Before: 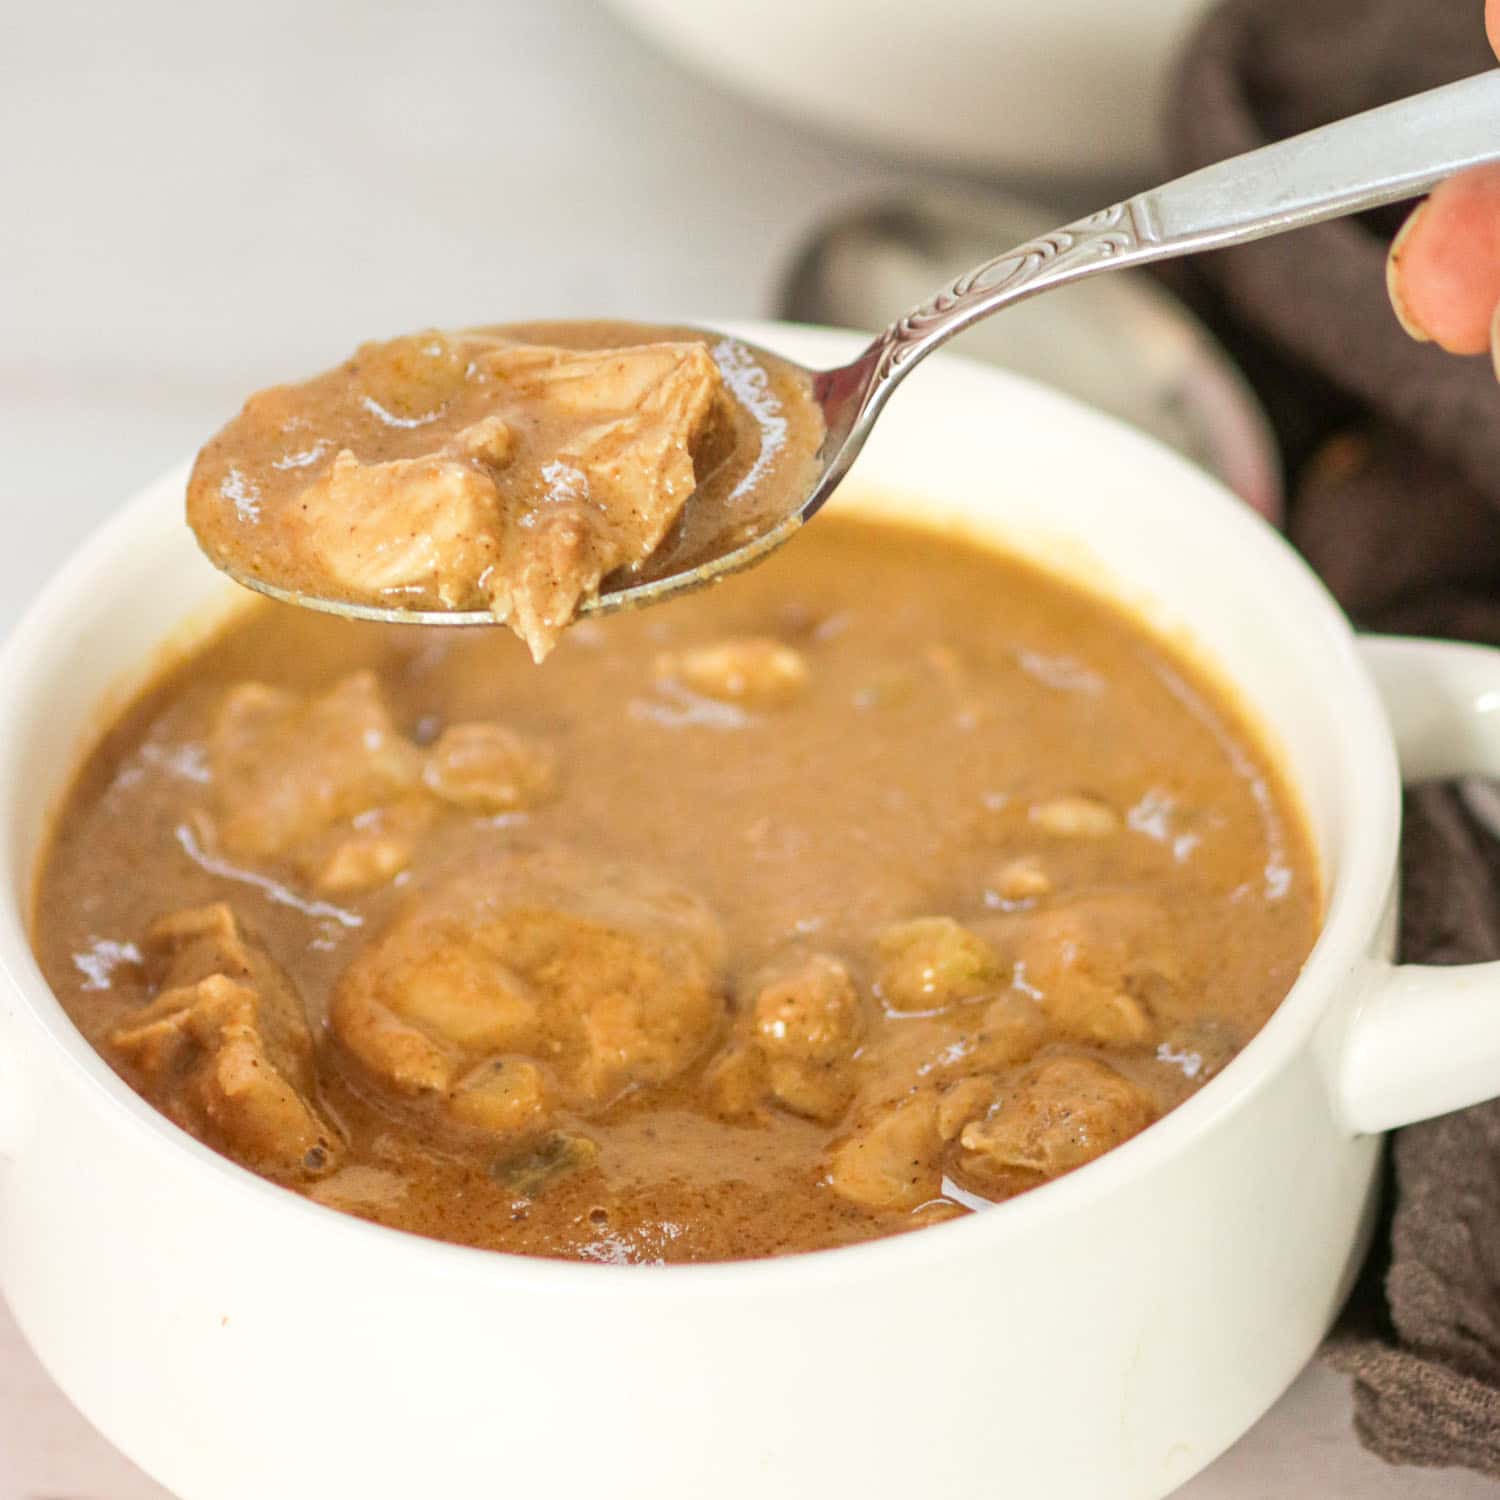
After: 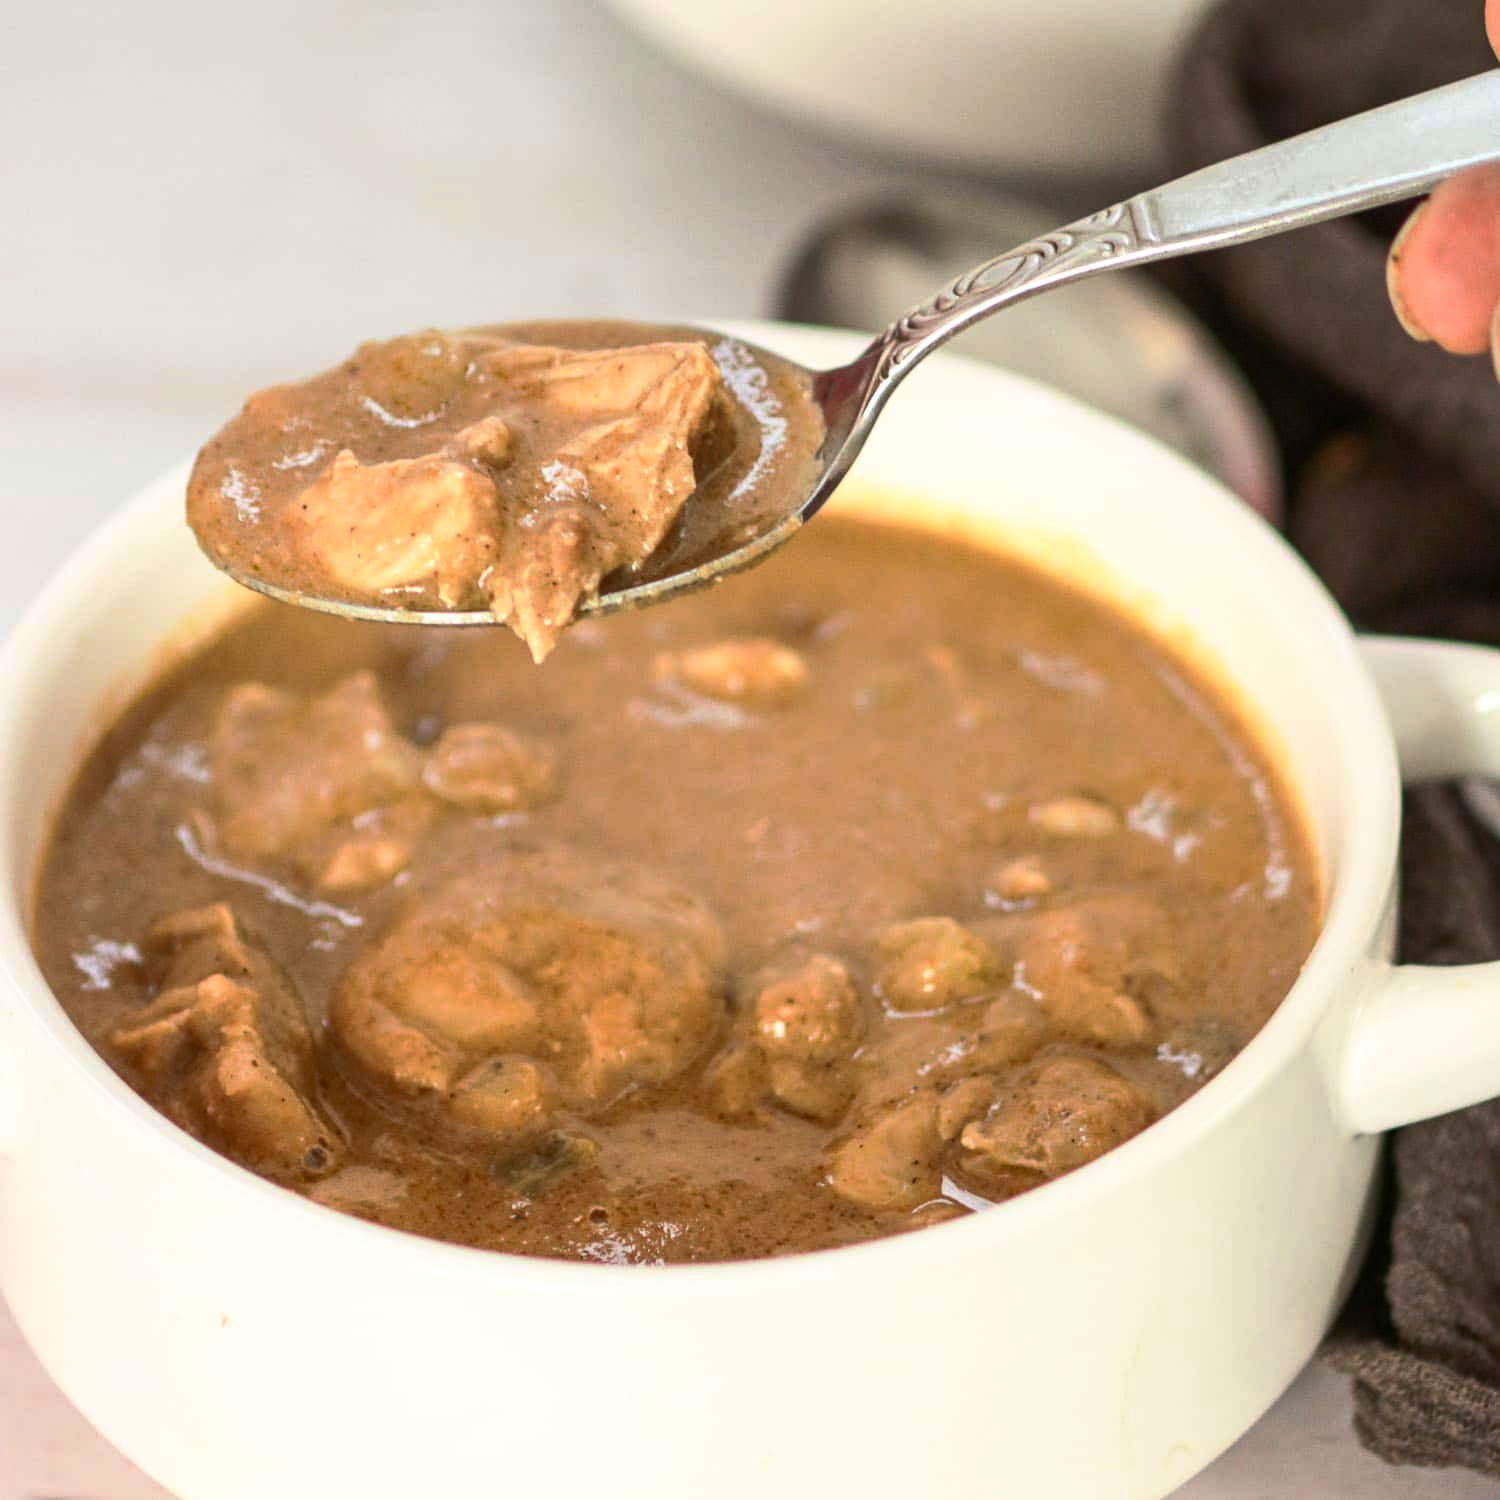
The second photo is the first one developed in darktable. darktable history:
base curve: curves: ch0 [(0, 0) (0.595, 0.418) (1, 1)], preserve colors none
contrast brightness saturation: contrast 0.24, brightness 0.09
